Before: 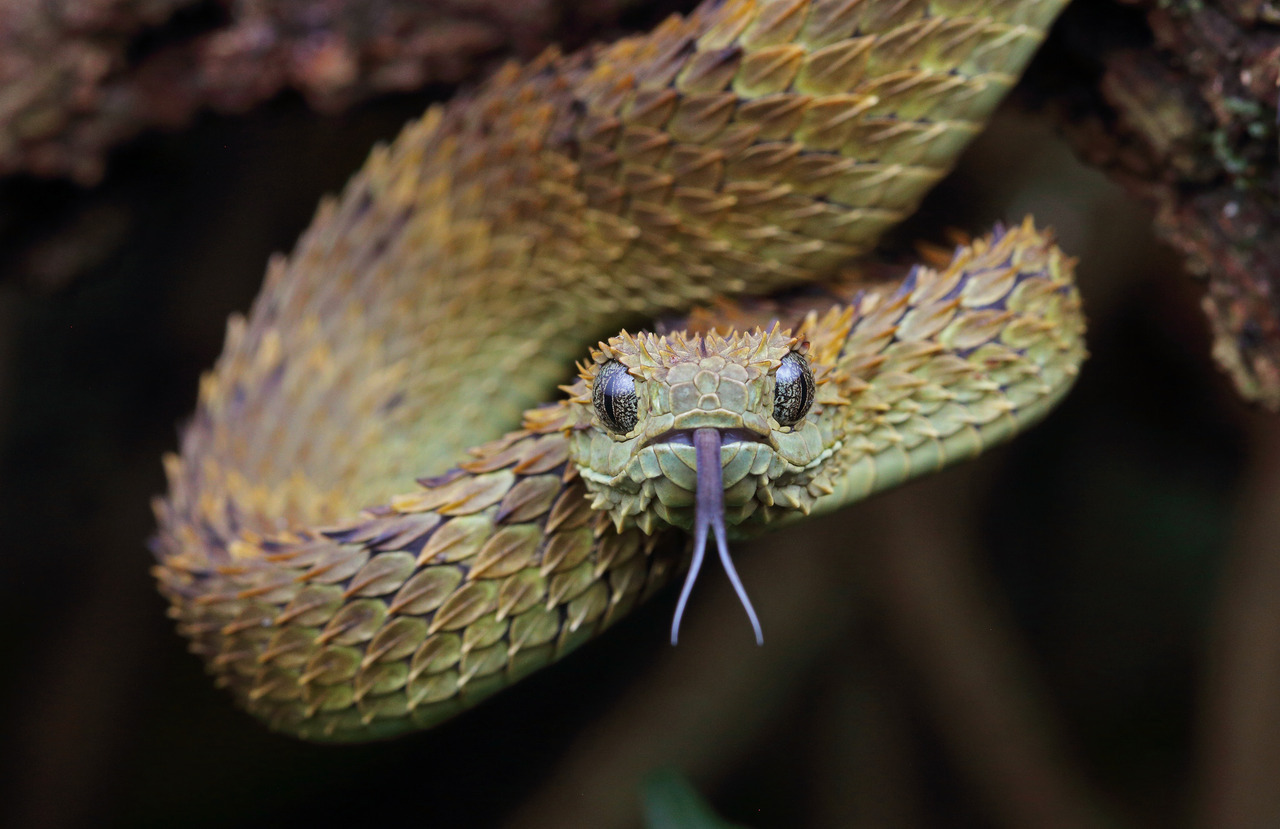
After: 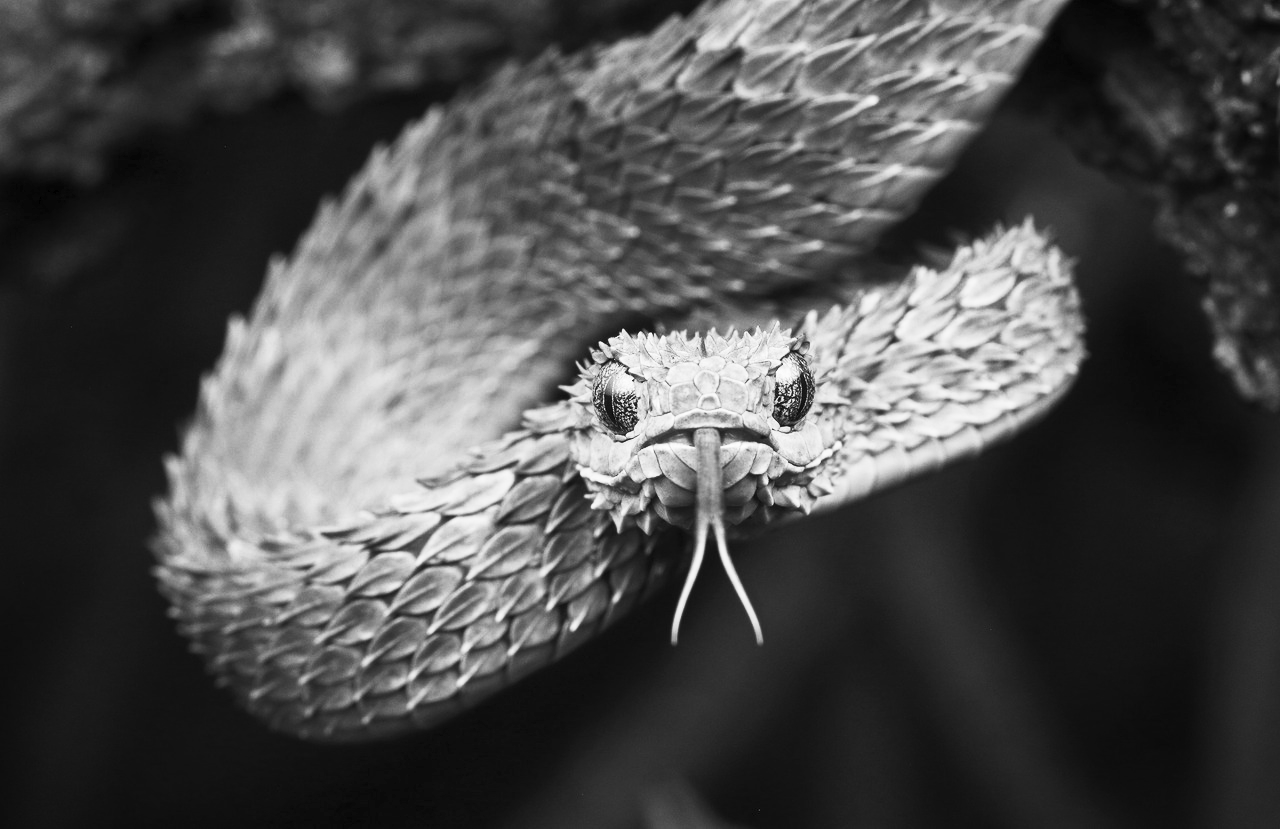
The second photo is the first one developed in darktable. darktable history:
color calibration: output gray [0.21, 0.42, 0.37, 0], illuminant same as pipeline (D50), adaptation XYZ, x 0.345, y 0.359, temperature 5006.6 K
contrast brightness saturation: contrast 0.517, brightness 0.482, saturation -0.995
vignetting: fall-off start 73.87%, center (-0.123, -0.004), unbound false
